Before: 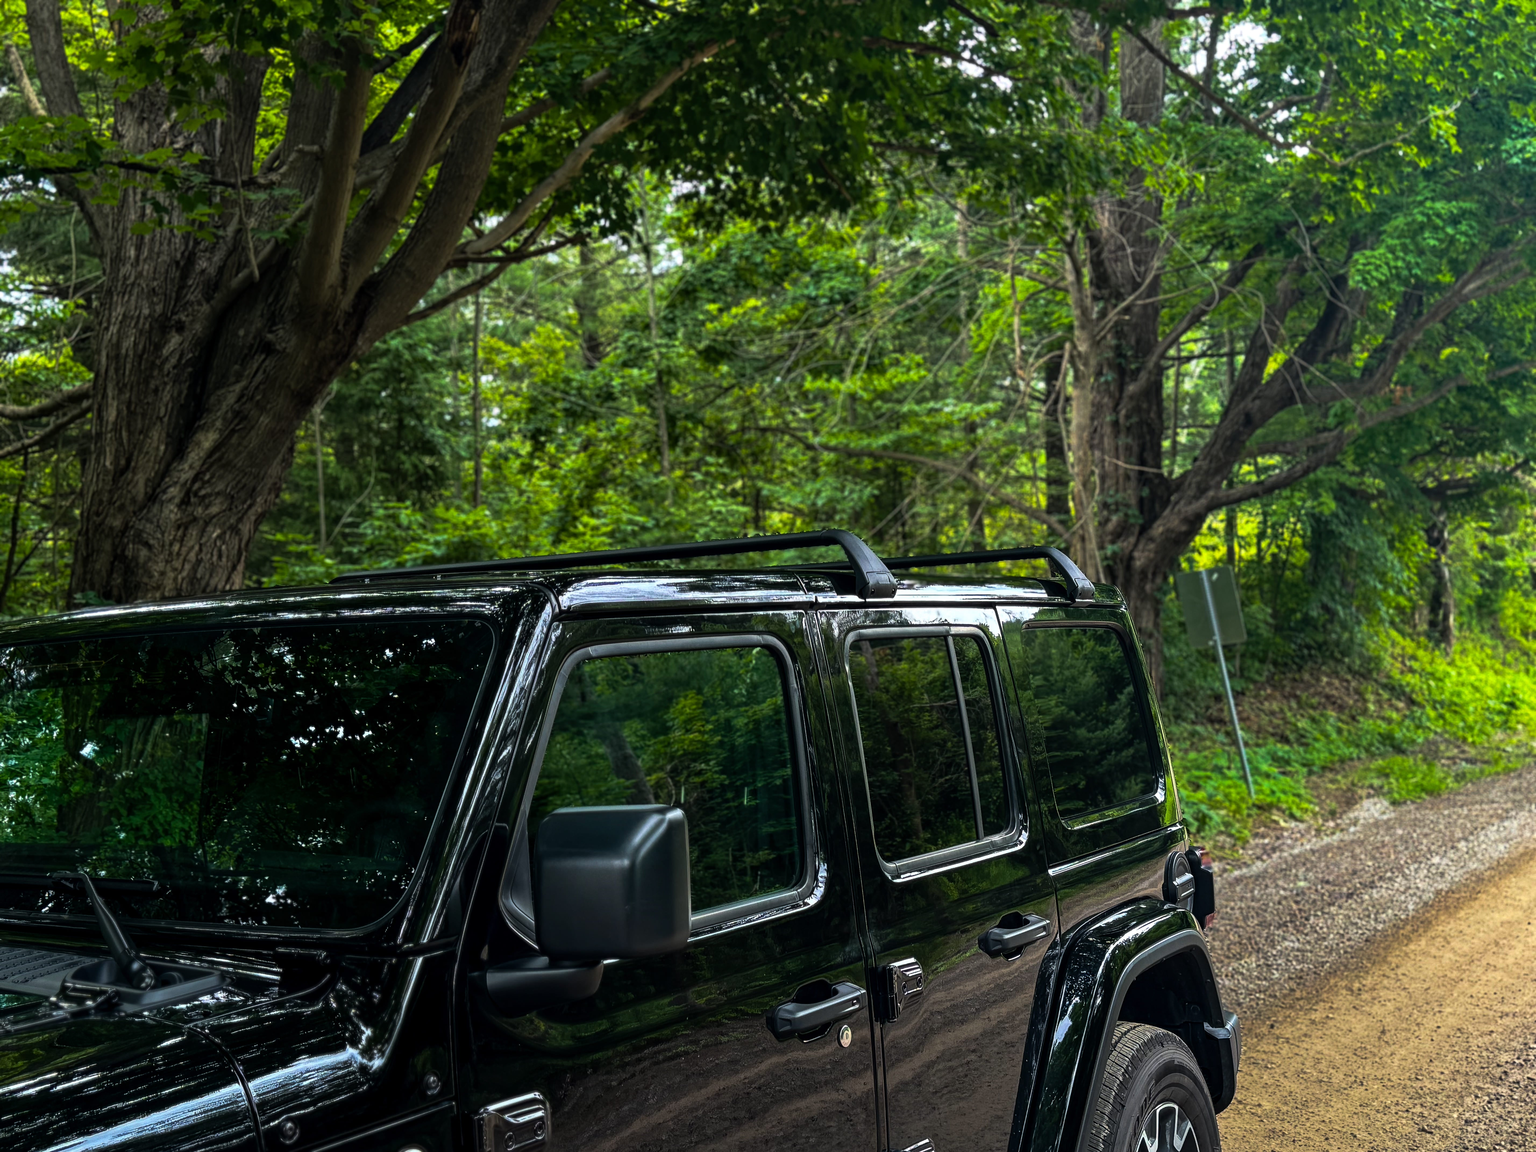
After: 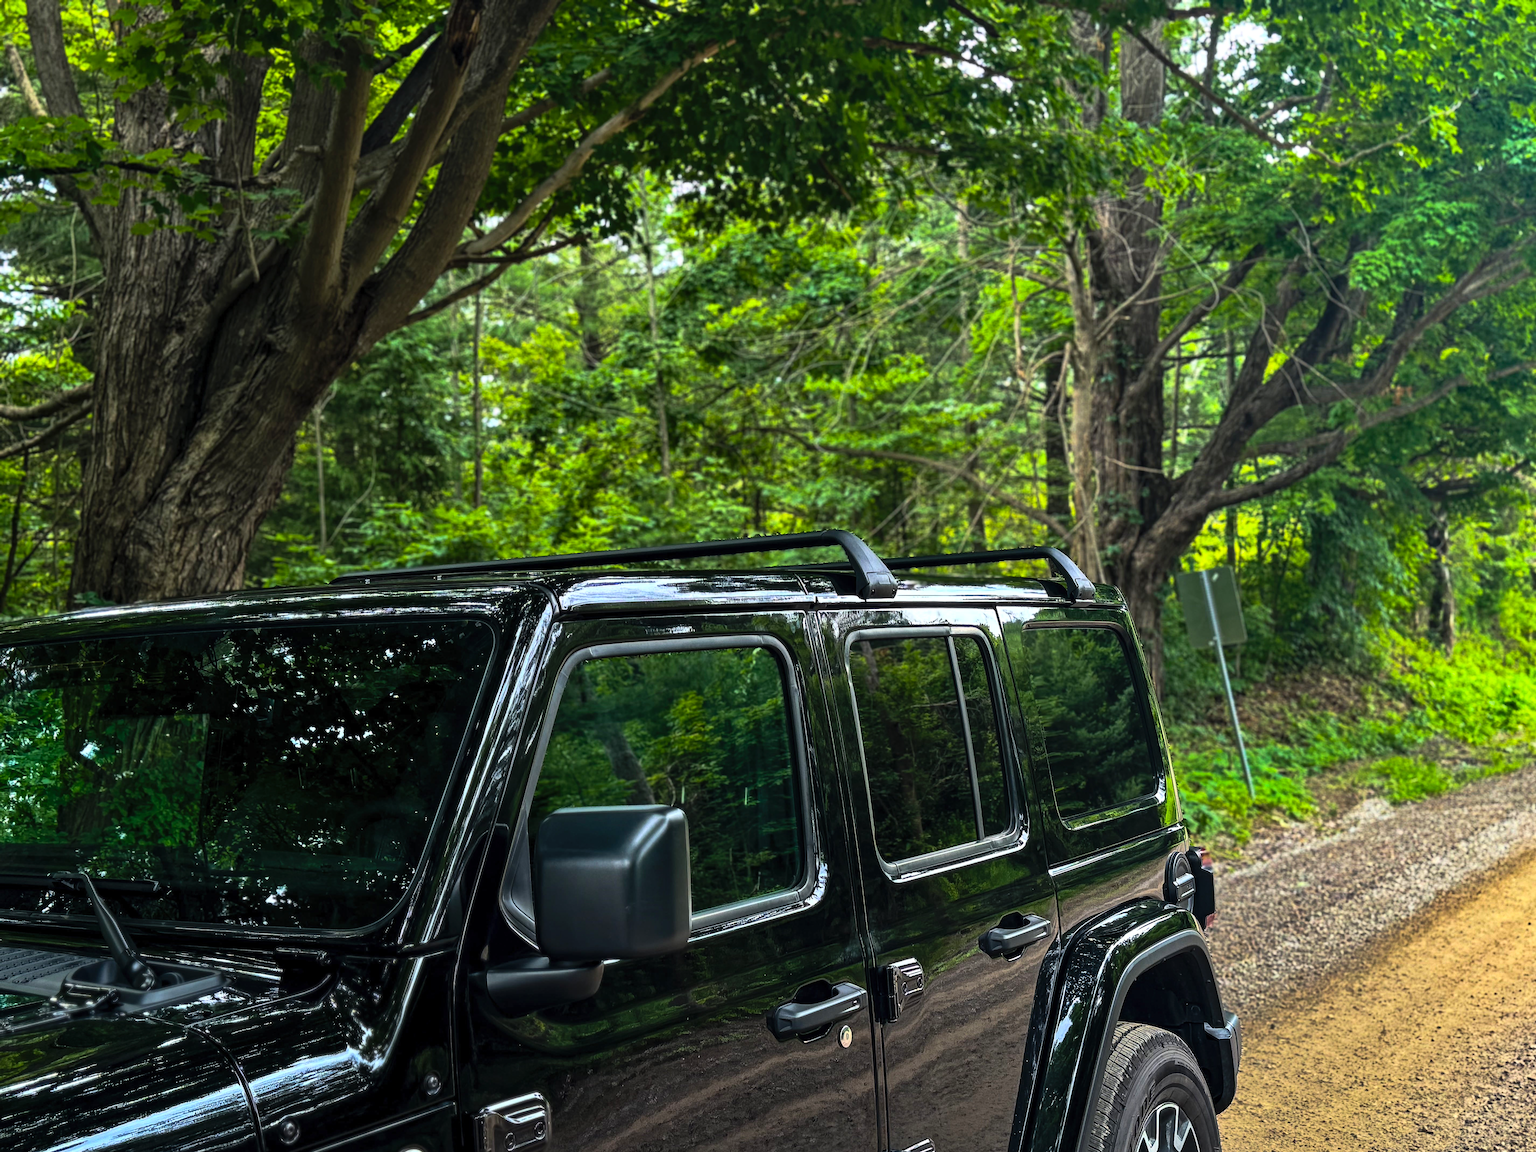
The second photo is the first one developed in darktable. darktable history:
contrast brightness saturation: contrast 0.201, brightness 0.164, saturation 0.216
shadows and highlights: shadows 22.59, highlights -48.73, soften with gaussian
